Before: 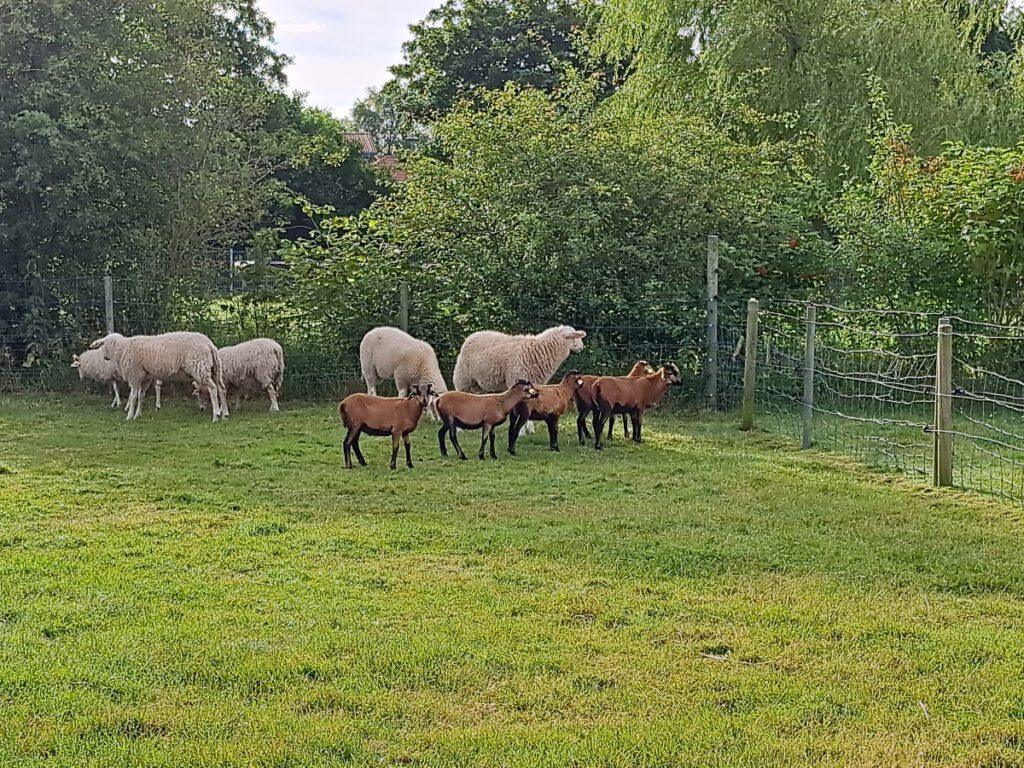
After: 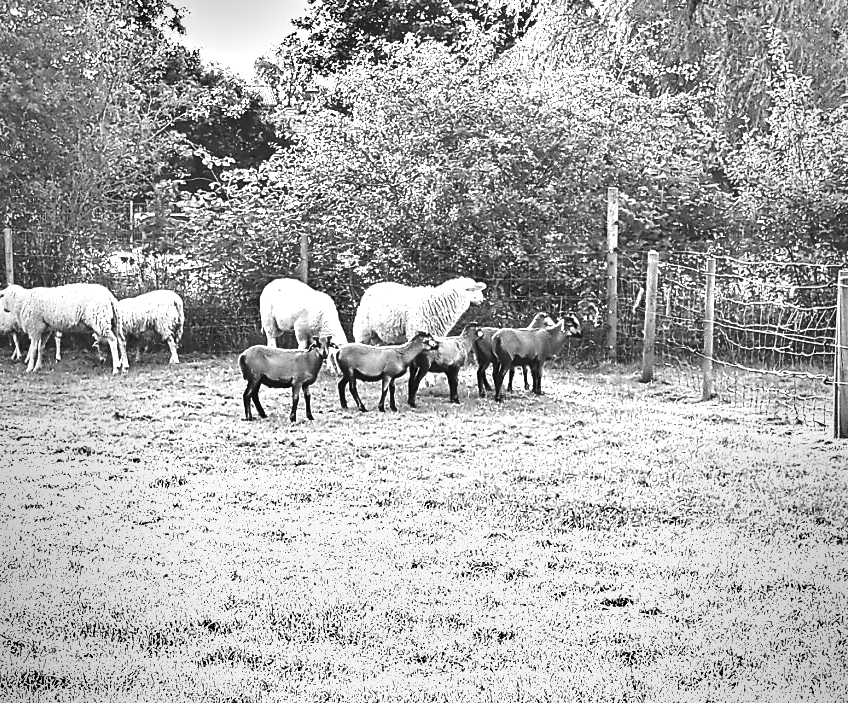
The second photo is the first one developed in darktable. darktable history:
monochrome: on, module defaults
exposure: black level correction 0, exposure 2.138 EV, compensate exposure bias true, compensate highlight preservation false
crop: left 9.807%, top 6.259%, right 7.334%, bottom 2.177%
vignetting: fall-off start 97%, fall-off radius 100%, width/height ratio 0.609, unbound false
shadows and highlights: shadows 43.71, white point adjustment -1.46, soften with gaussian
